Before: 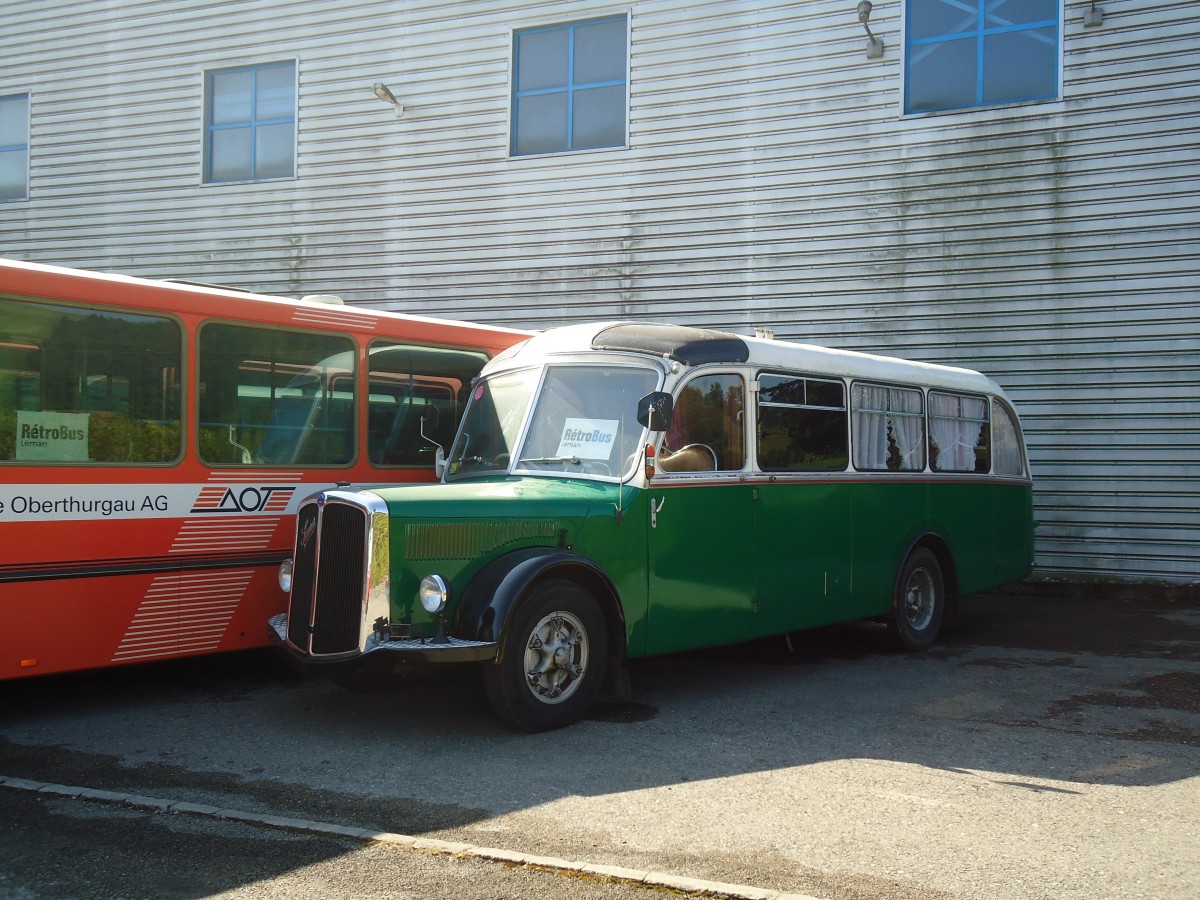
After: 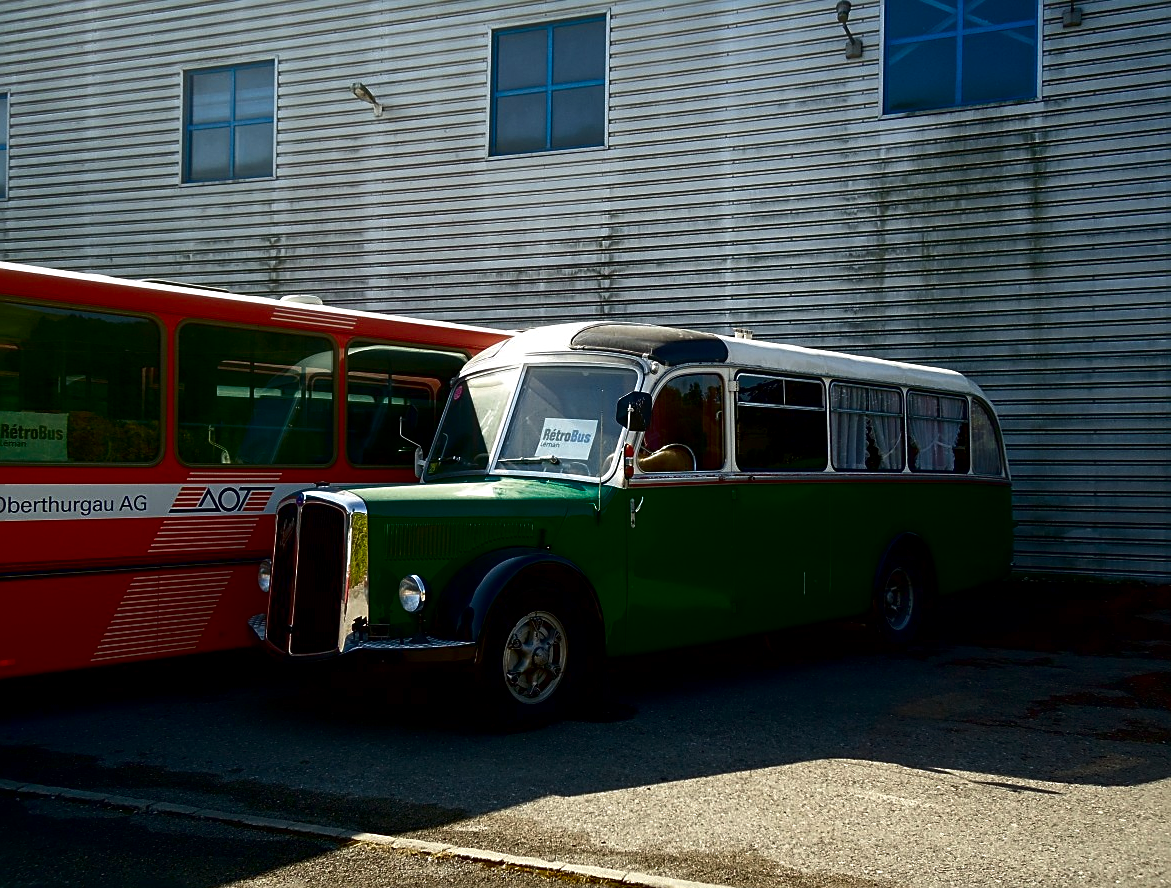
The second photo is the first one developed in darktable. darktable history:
contrast brightness saturation: contrast 0.09, brightness -0.59, saturation 0.17
crop and rotate: left 1.774%, right 0.633%, bottom 1.28%
local contrast: highlights 100%, shadows 100%, detail 120%, midtone range 0.2
sharpen: on, module defaults
